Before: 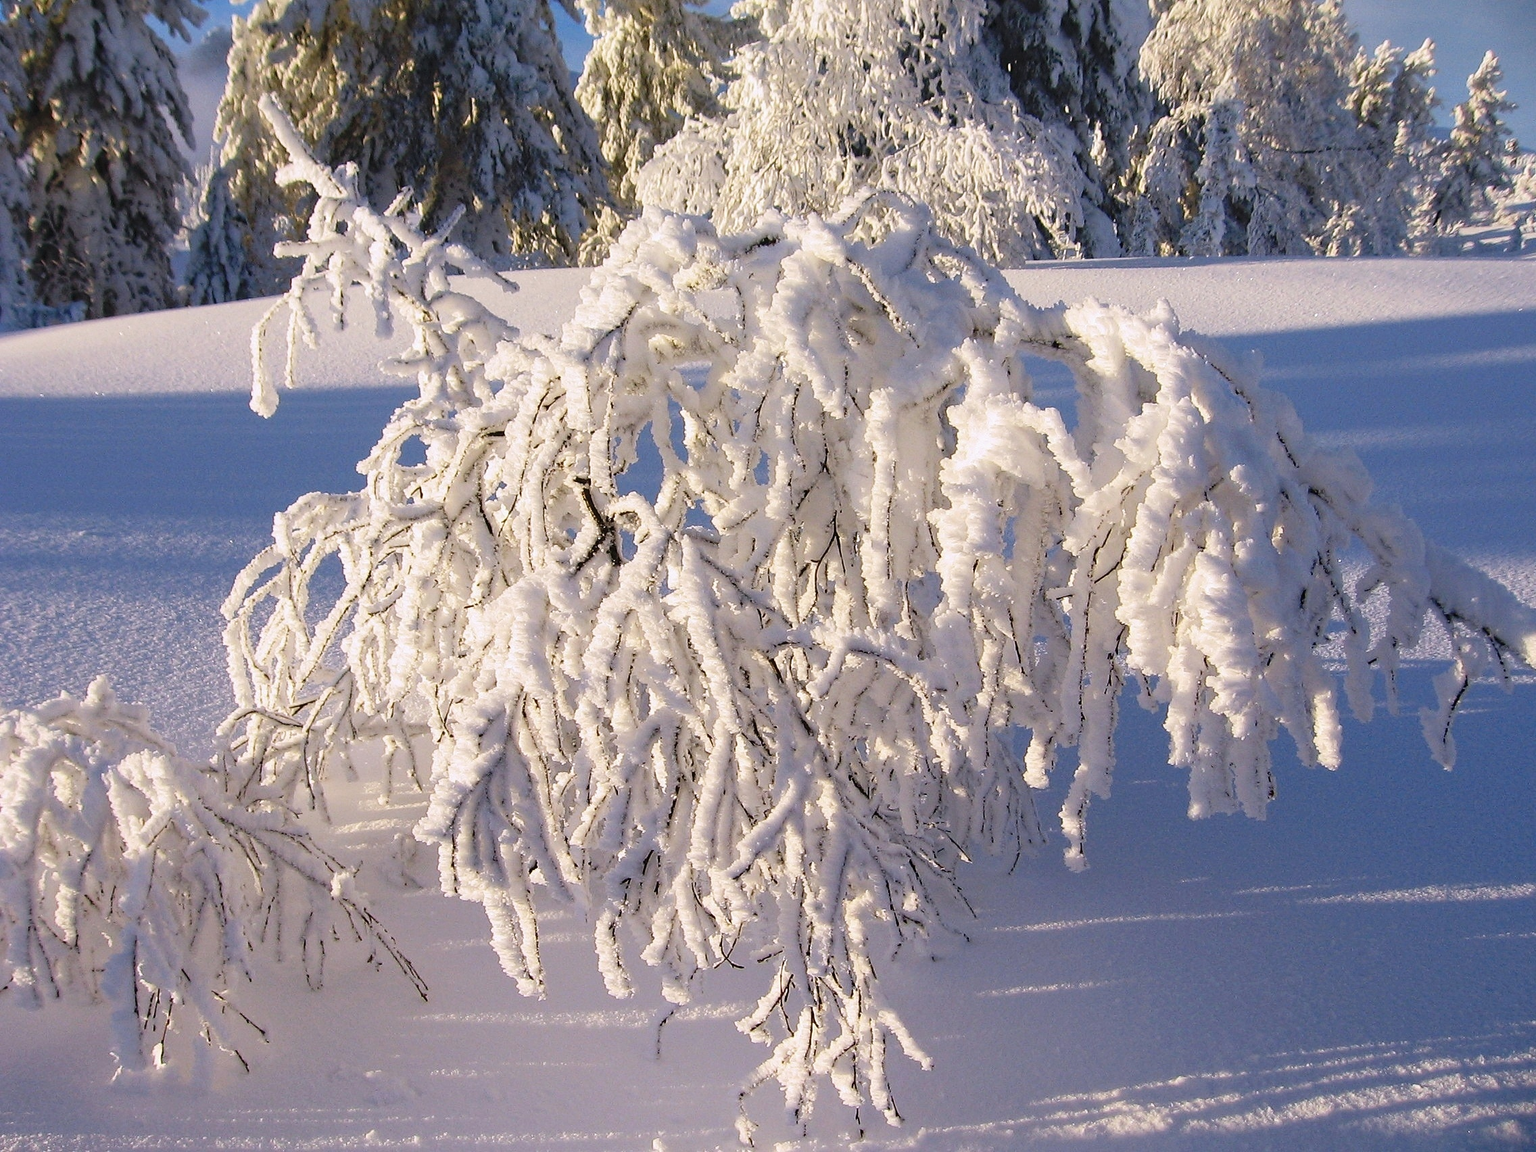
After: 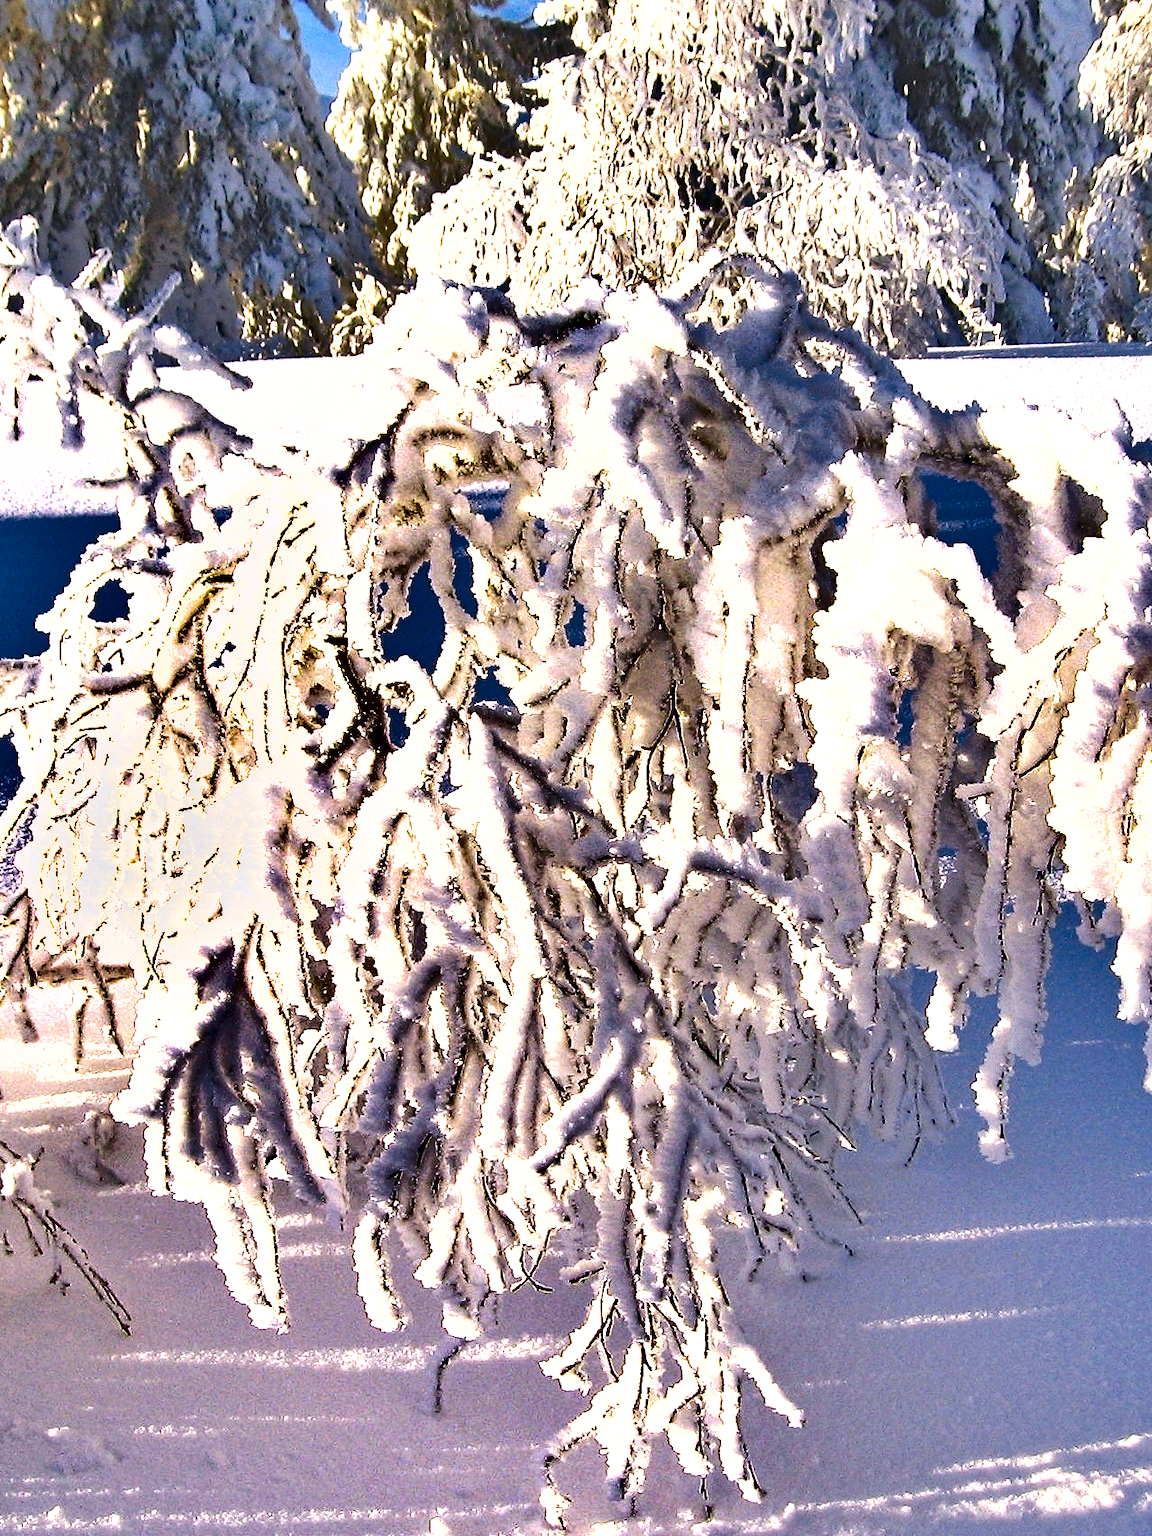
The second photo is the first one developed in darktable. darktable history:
crop: left 21.496%, right 22.254%
shadows and highlights: white point adjustment 0.1, highlights -70, soften with gaussian
haze removal: compatibility mode true, adaptive false
exposure: black level correction 0, exposure 1.2 EV, compensate exposure bias true, compensate highlight preservation false
